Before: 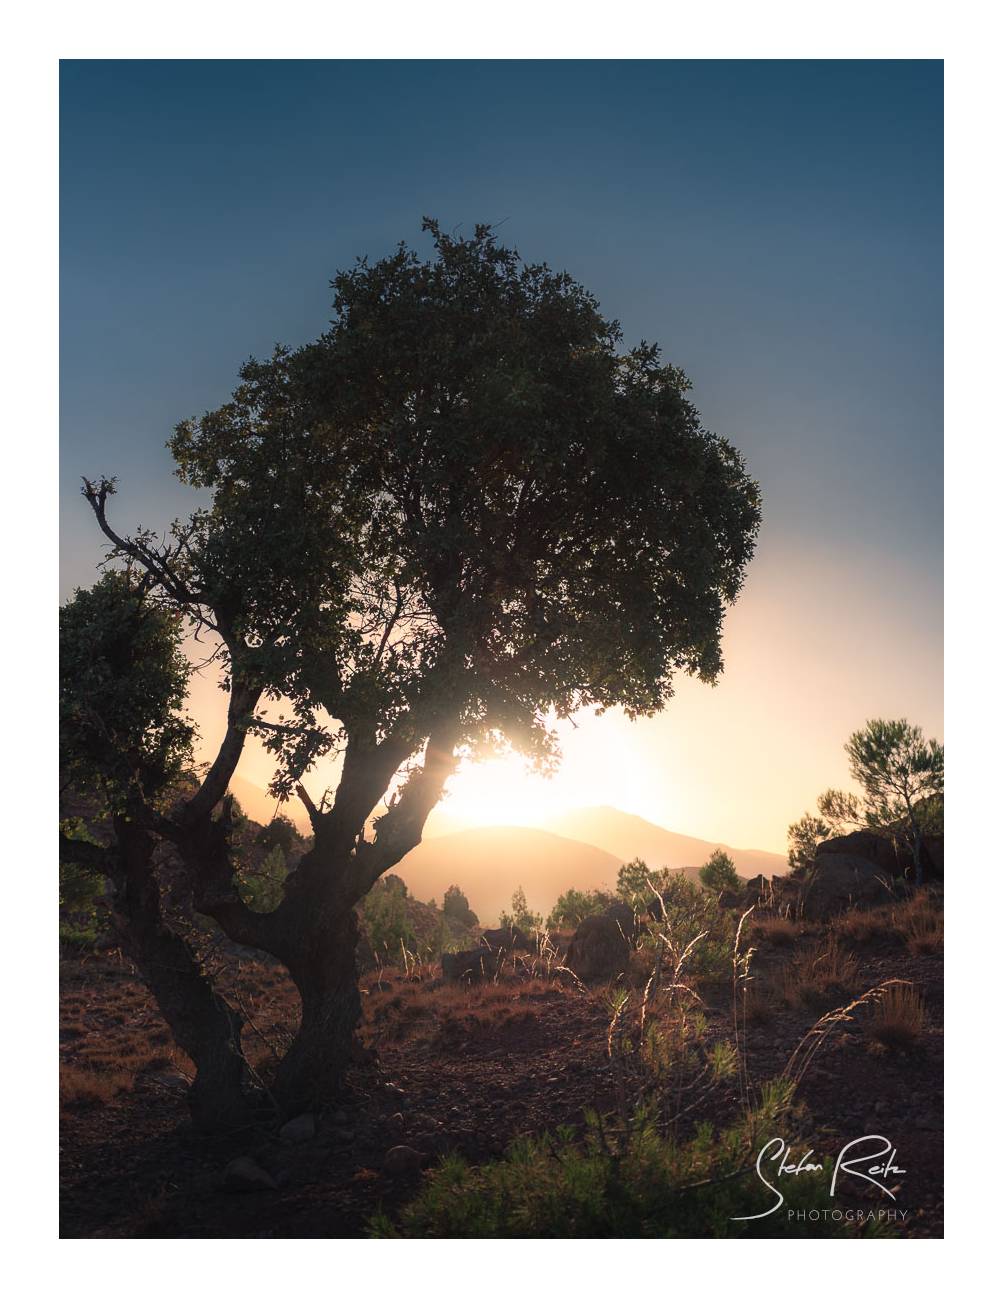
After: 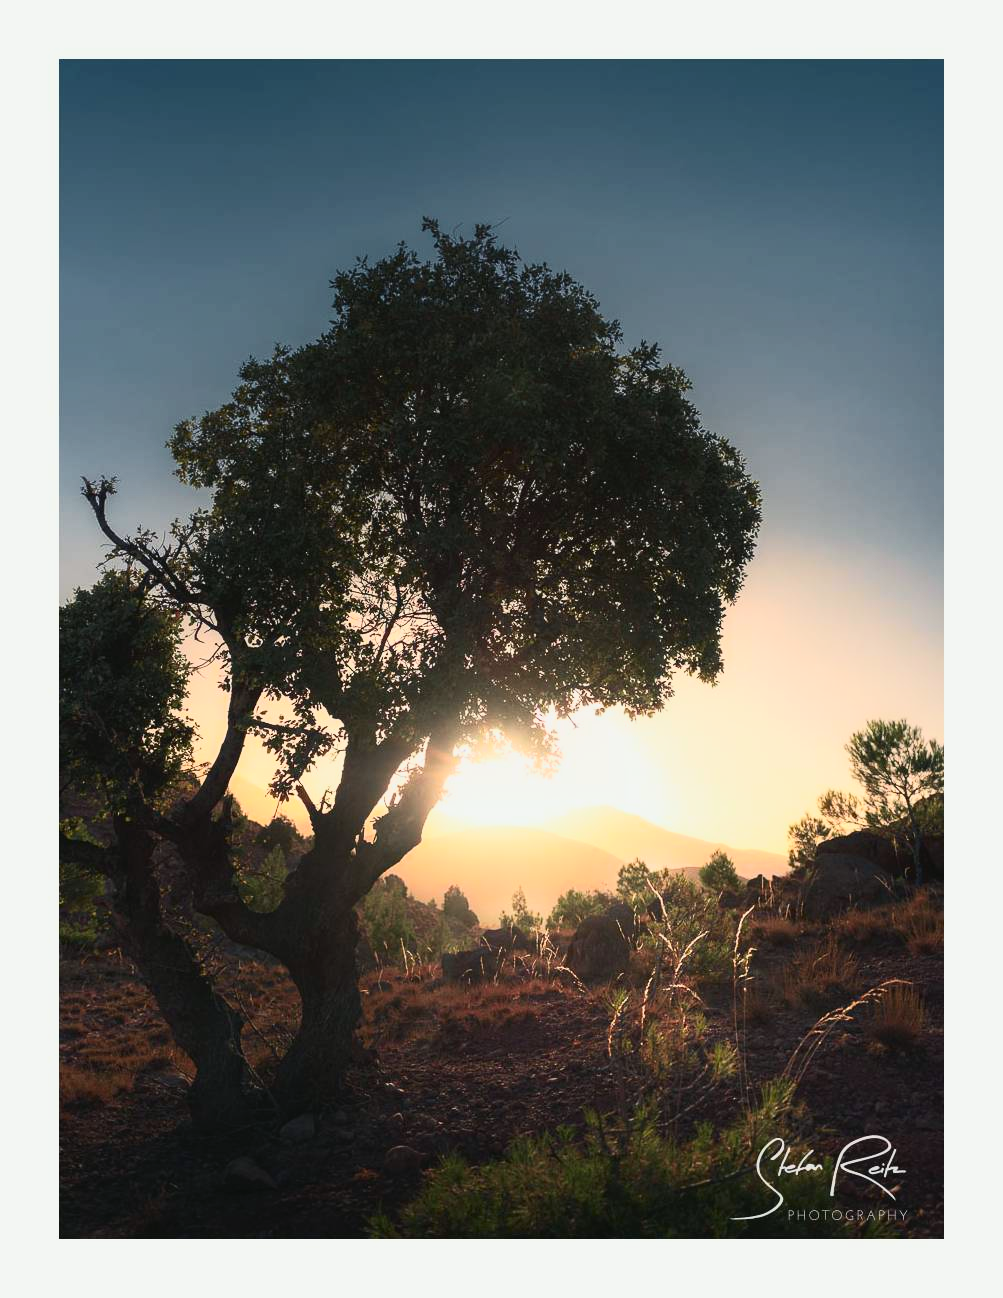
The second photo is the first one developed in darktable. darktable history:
tone curve: curves: ch0 [(0, 0.03) (0.037, 0.045) (0.123, 0.123) (0.19, 0.186) (0.277, 0.279) (0.474, 0.517) (0.584, 0.664) (0.678, 0.777) (0.875, 0.92) (1, 0.965)]; ch1 [(0, 0) (0.243, 0.245) (0.402, 0.41) (0.493, 0.487) (0.508, 0.503) (0.531, 0.532) (0.551, 0.556) (0.637, 0.671) (0.694, 0.732) (1, 1)]; ch2 [(0, 0) (0.249, 0.216) (0.356, 0.329) (0.424, 0.442) (0.476, 0.477) (0.498, 0.503) (0.517, 0.524) (0.532, 0.547) (0.562, 0.576) (0.614, 0.644) (0.706, 0.748) (0.808, 0.809) (0.991, 0.968)], color space Lab, independent channels, preserve colors none
haze removal: compatibility mode true, adaptive false
